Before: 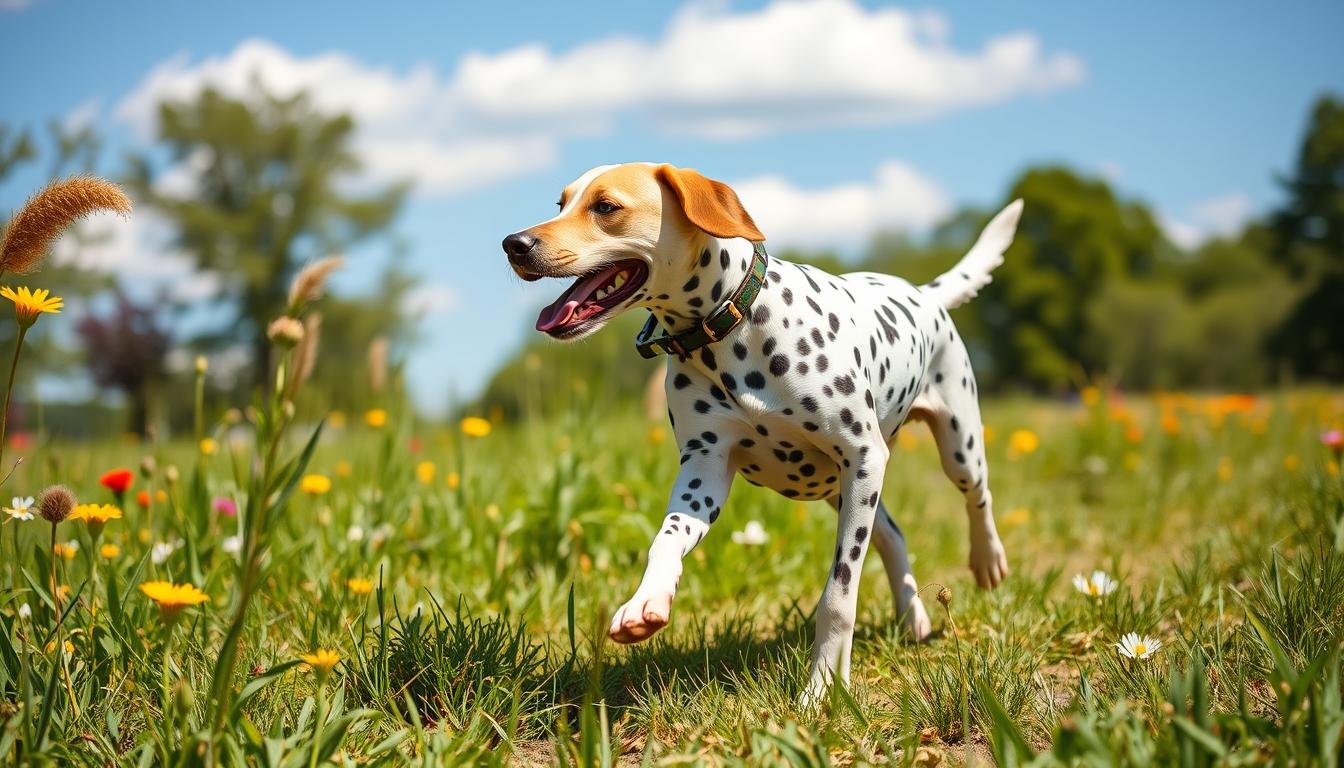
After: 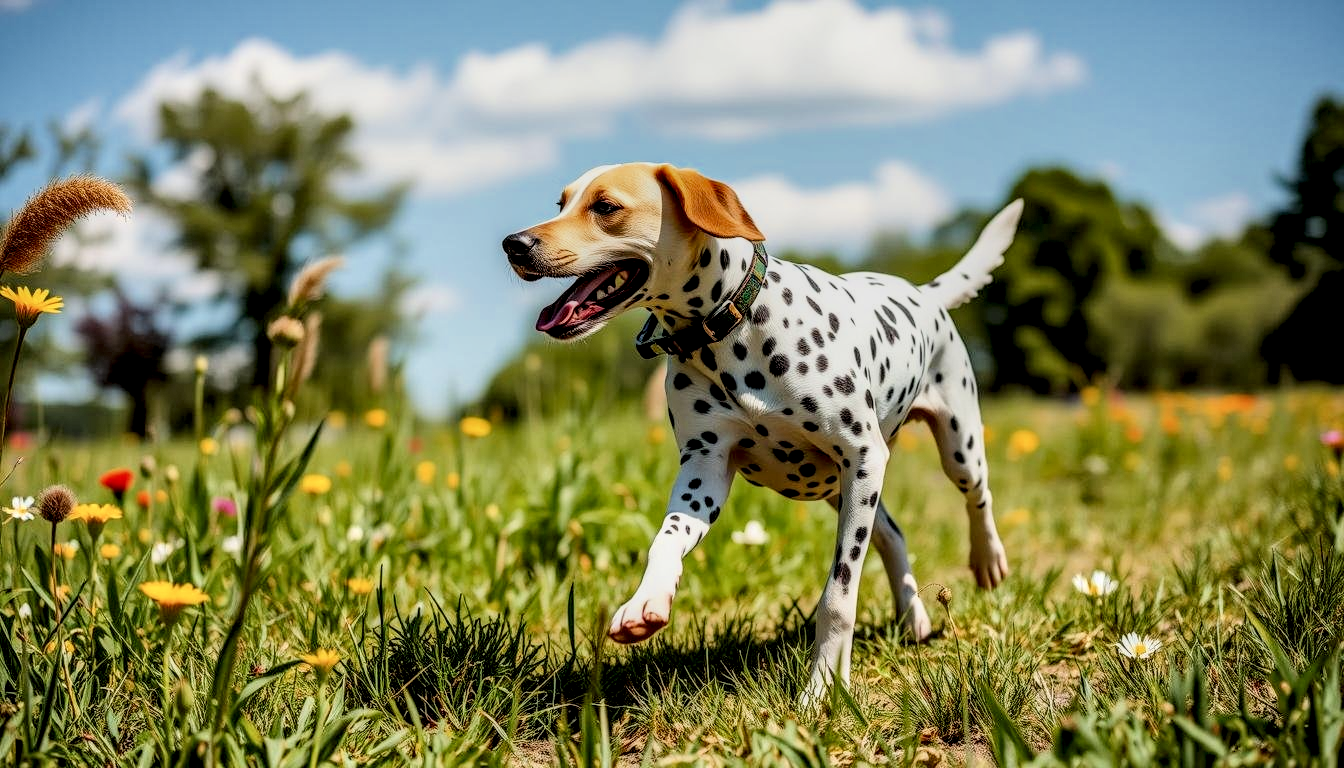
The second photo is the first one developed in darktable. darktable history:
local contrast: highlights 19%, detail 186%
filmic rgb: black relative exposure -7.15 EV, white relative exposure 5.36 EV, hardness 3.02, color science v6 (2022)
